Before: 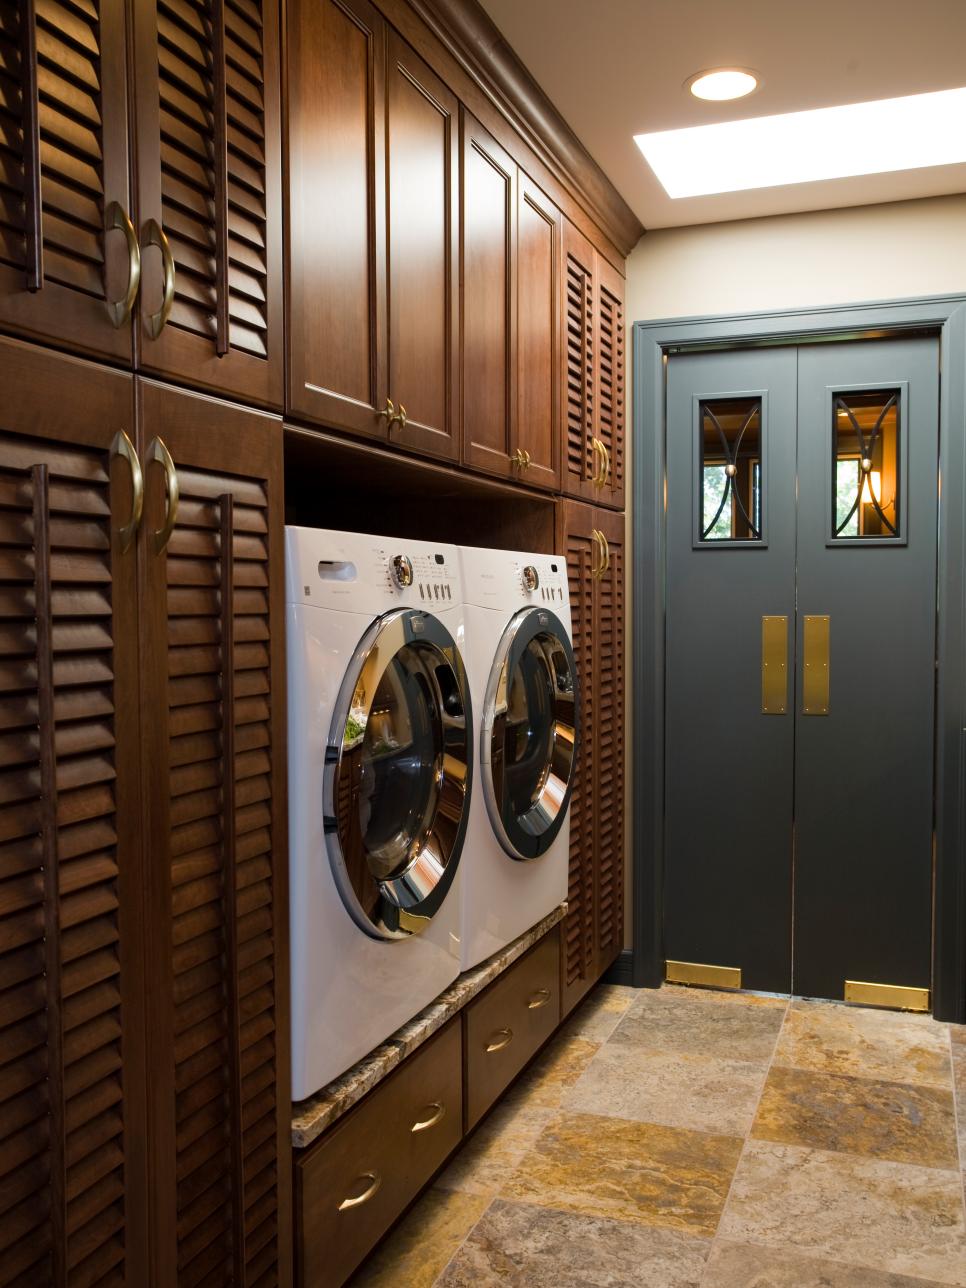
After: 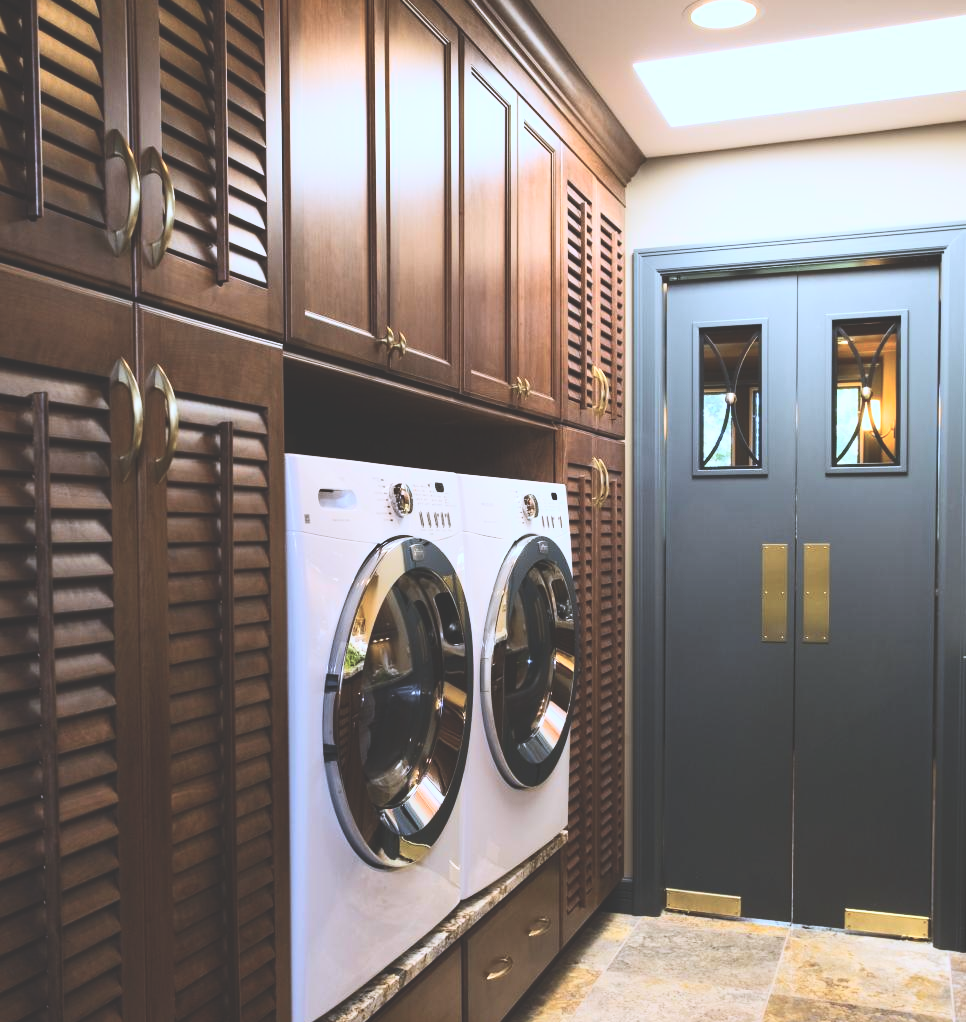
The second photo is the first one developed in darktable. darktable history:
exposure: black level correction -0.041, exposure 0.064 EV, compensate highlight preservation false
white balance: red 0.948, green 1.02, blue 1.176
contrast brightness saturation: contrast 0.32, brightness -0.08, saturation 0.17
crop and rotate: top 5.667%, bottom 14.937%
global tonemap: drago (0.7, 100)
tone equalizer: on, module defaults
